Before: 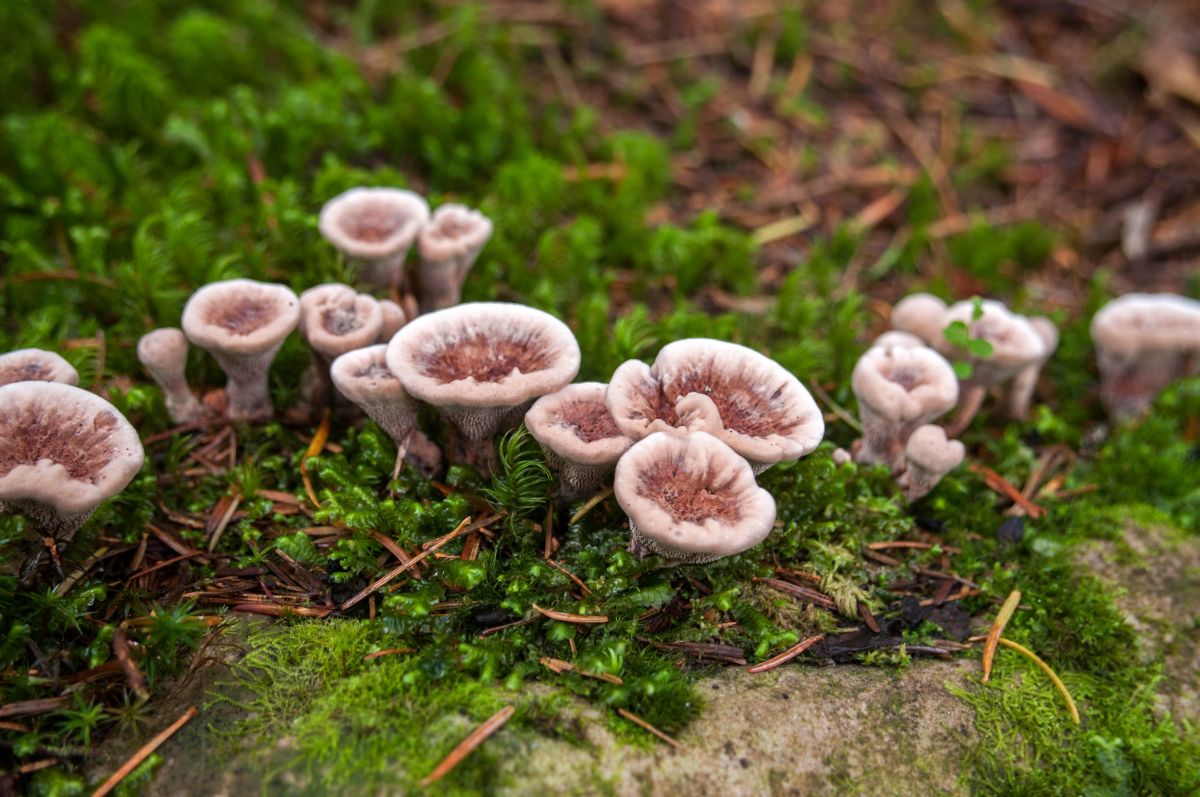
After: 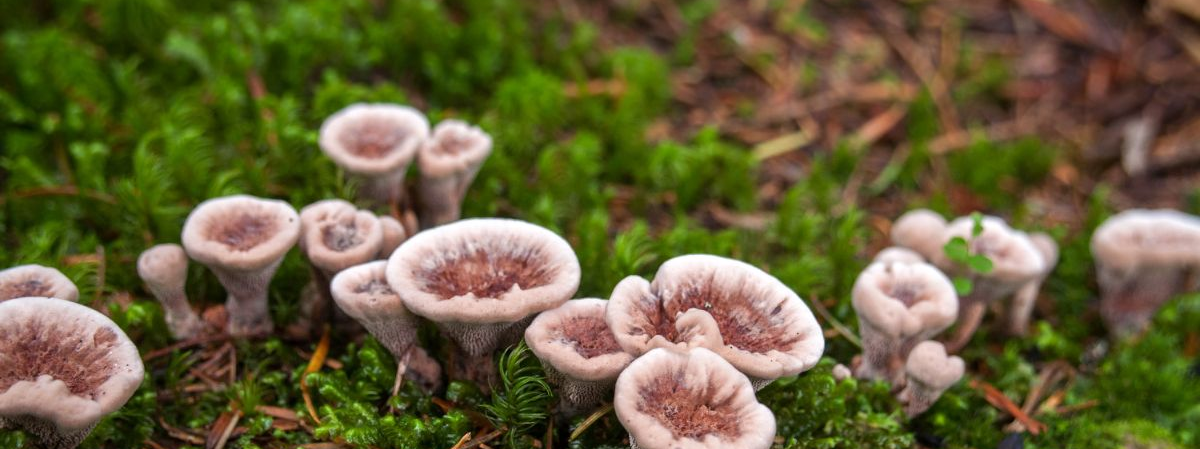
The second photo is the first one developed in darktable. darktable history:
crop and rotate: top 10.583%, bottom 33.013%
